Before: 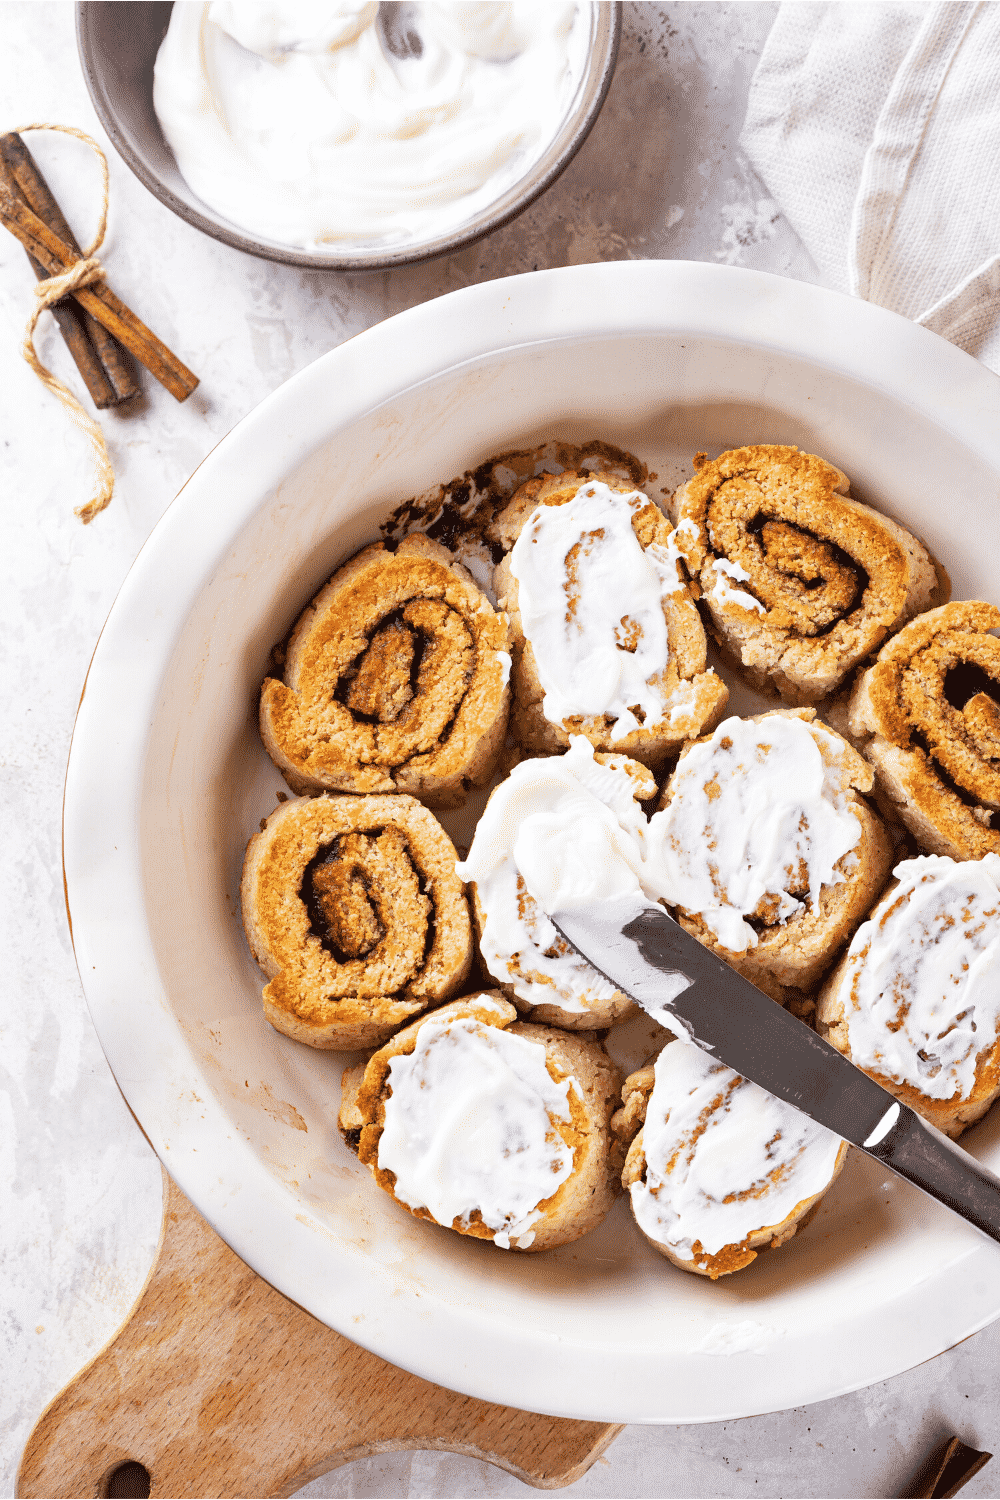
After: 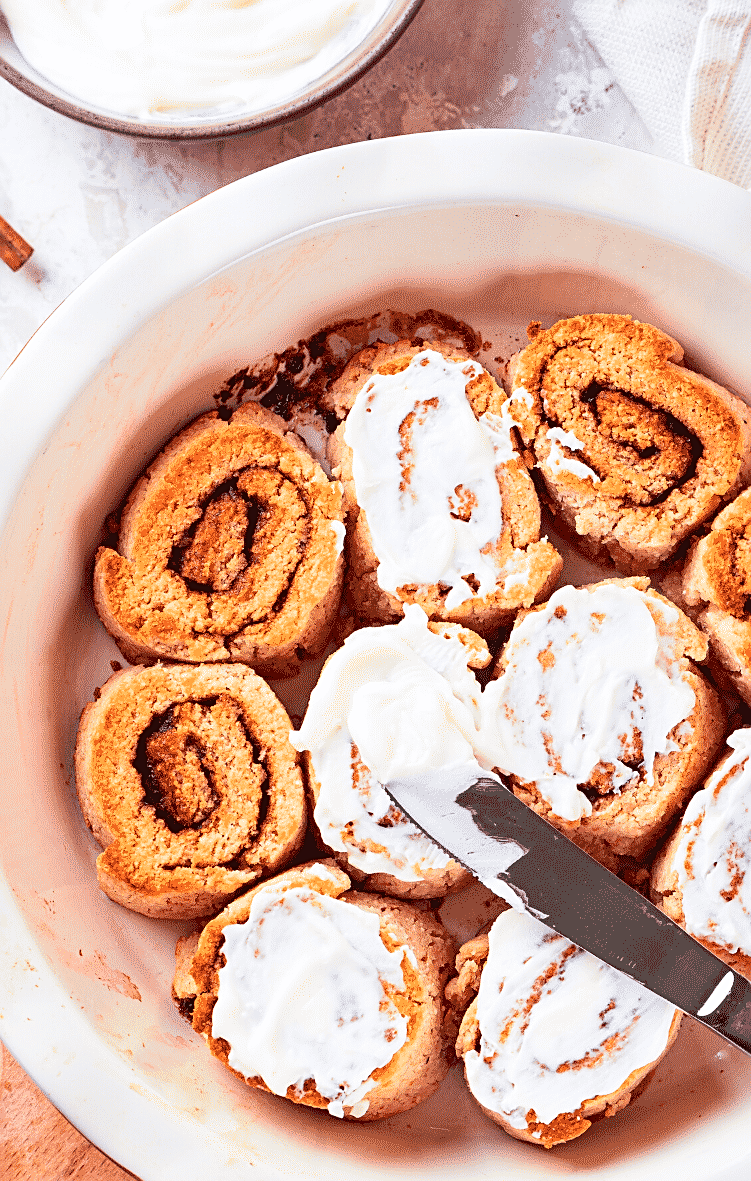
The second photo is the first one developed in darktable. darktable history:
tone curve: curves: ch0 [(0, 0.036) (0.119, 0.115) (0.466, 0.498) (0.715, 0.767) (0.817, 0.865) (1, 0.998)]; ch1 [(0, 0) (0.377, 0.424) (0.442, 0.491) (0.487, 0.498) (0.514, 0.512) (0.536, 0.577) (0.66, 0.724) (1, 1)]; ch2 [(0, 0) (0.38, 0.405) (0.463, 0.443) (0.492, 0.486) (0.526, 0.541) (0.578, 0.598) (1, 1)], color space Lab, independent channels
crop: left 16.622%, top 8.756%, right 8.186%, bottom 12.451%
sharpen: on, module defaults
